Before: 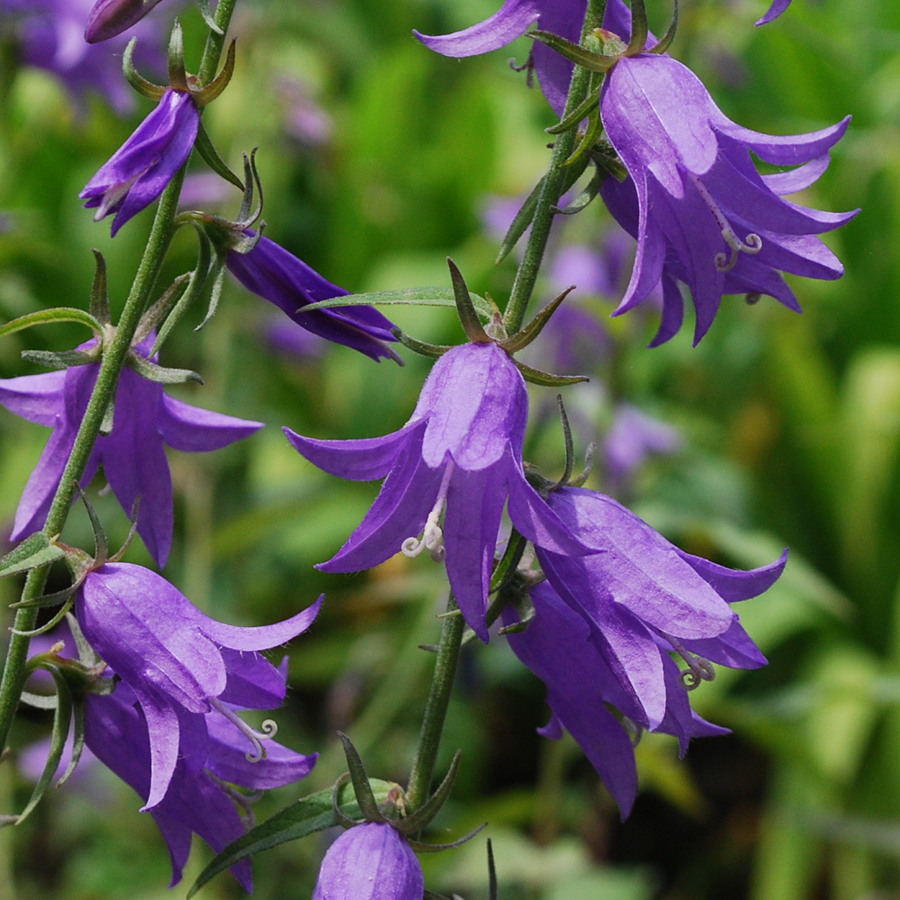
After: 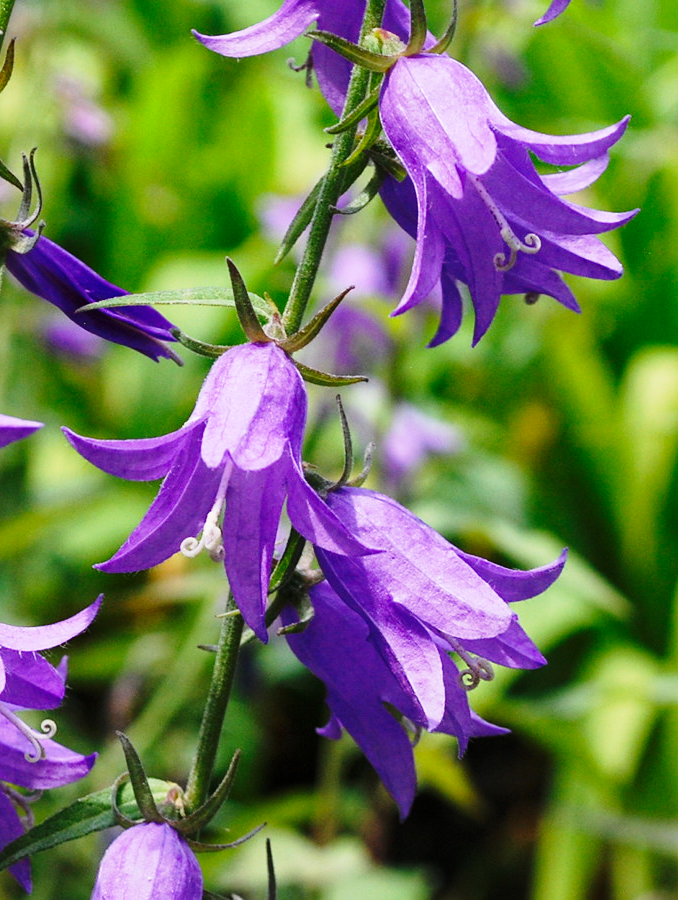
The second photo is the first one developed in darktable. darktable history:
base curve: curves: ch0 [(0, 0) (0.028, 0.03) (0.121, 0.232) (0.46, 0.748) (0.859, 0.968) (1, 1)], preserve colors none
crop and rotate: left 24.6%
local contrast: mode bilateral grid, contrast 20, coarseness 50, detail 120%, midtone range 0.2
